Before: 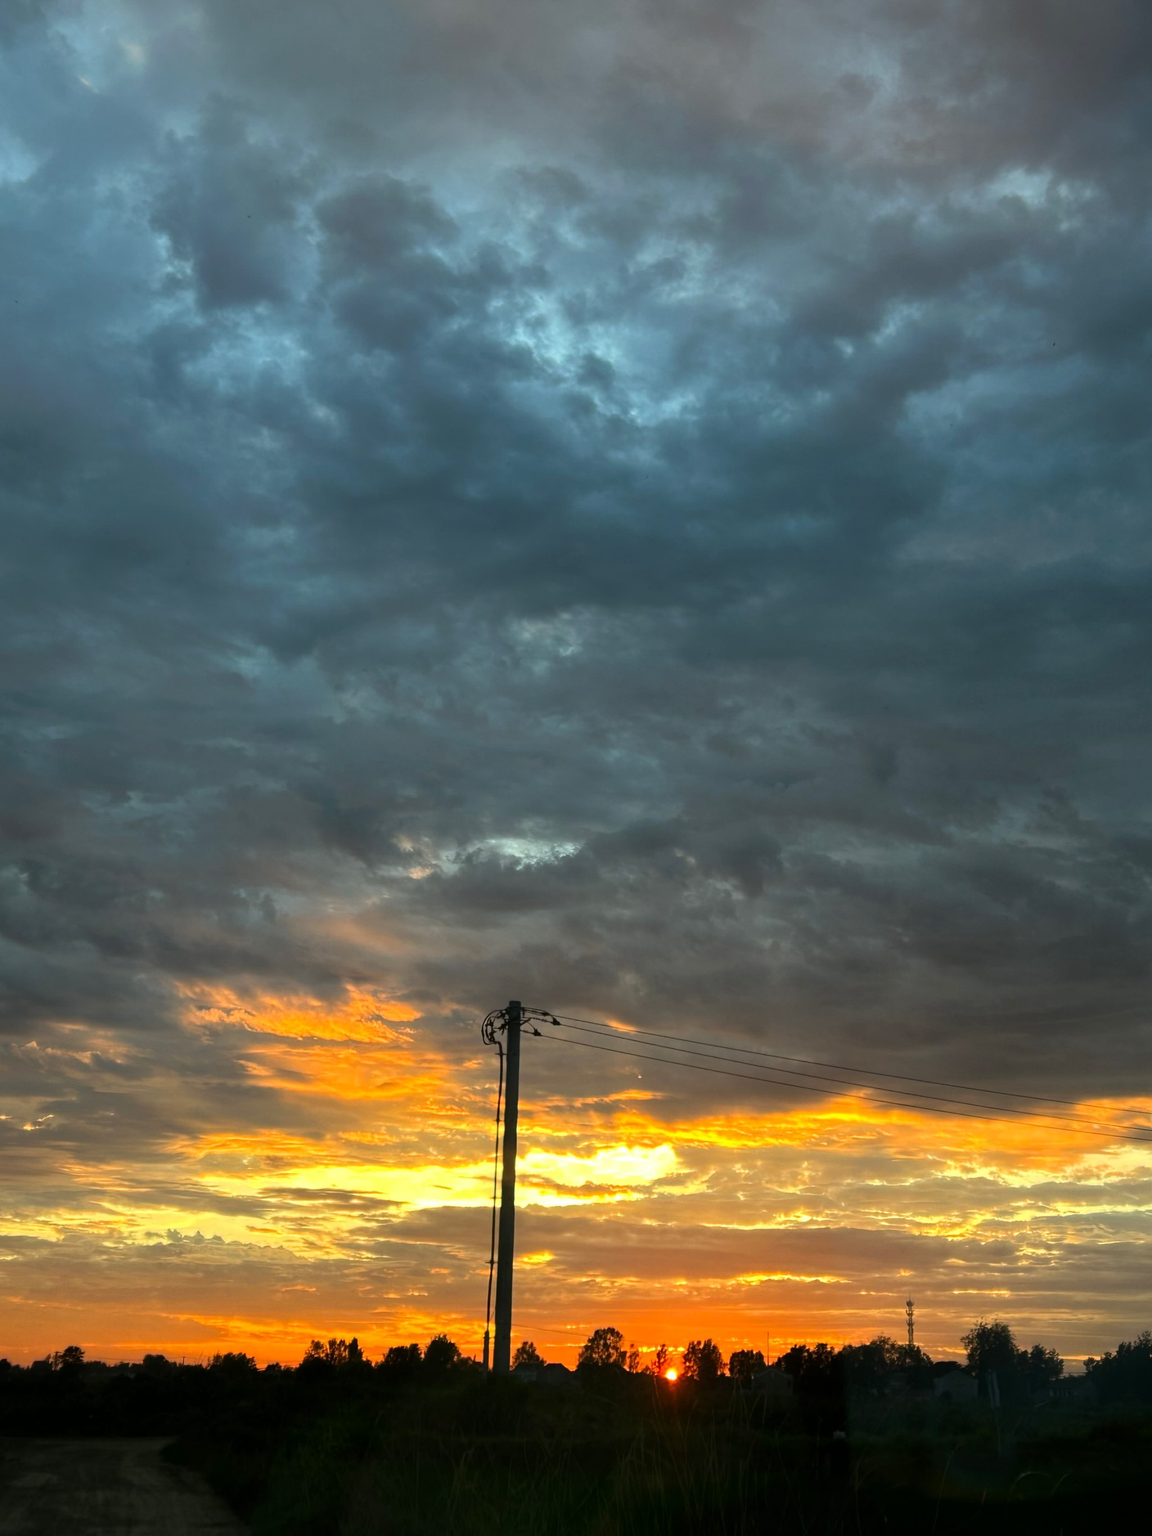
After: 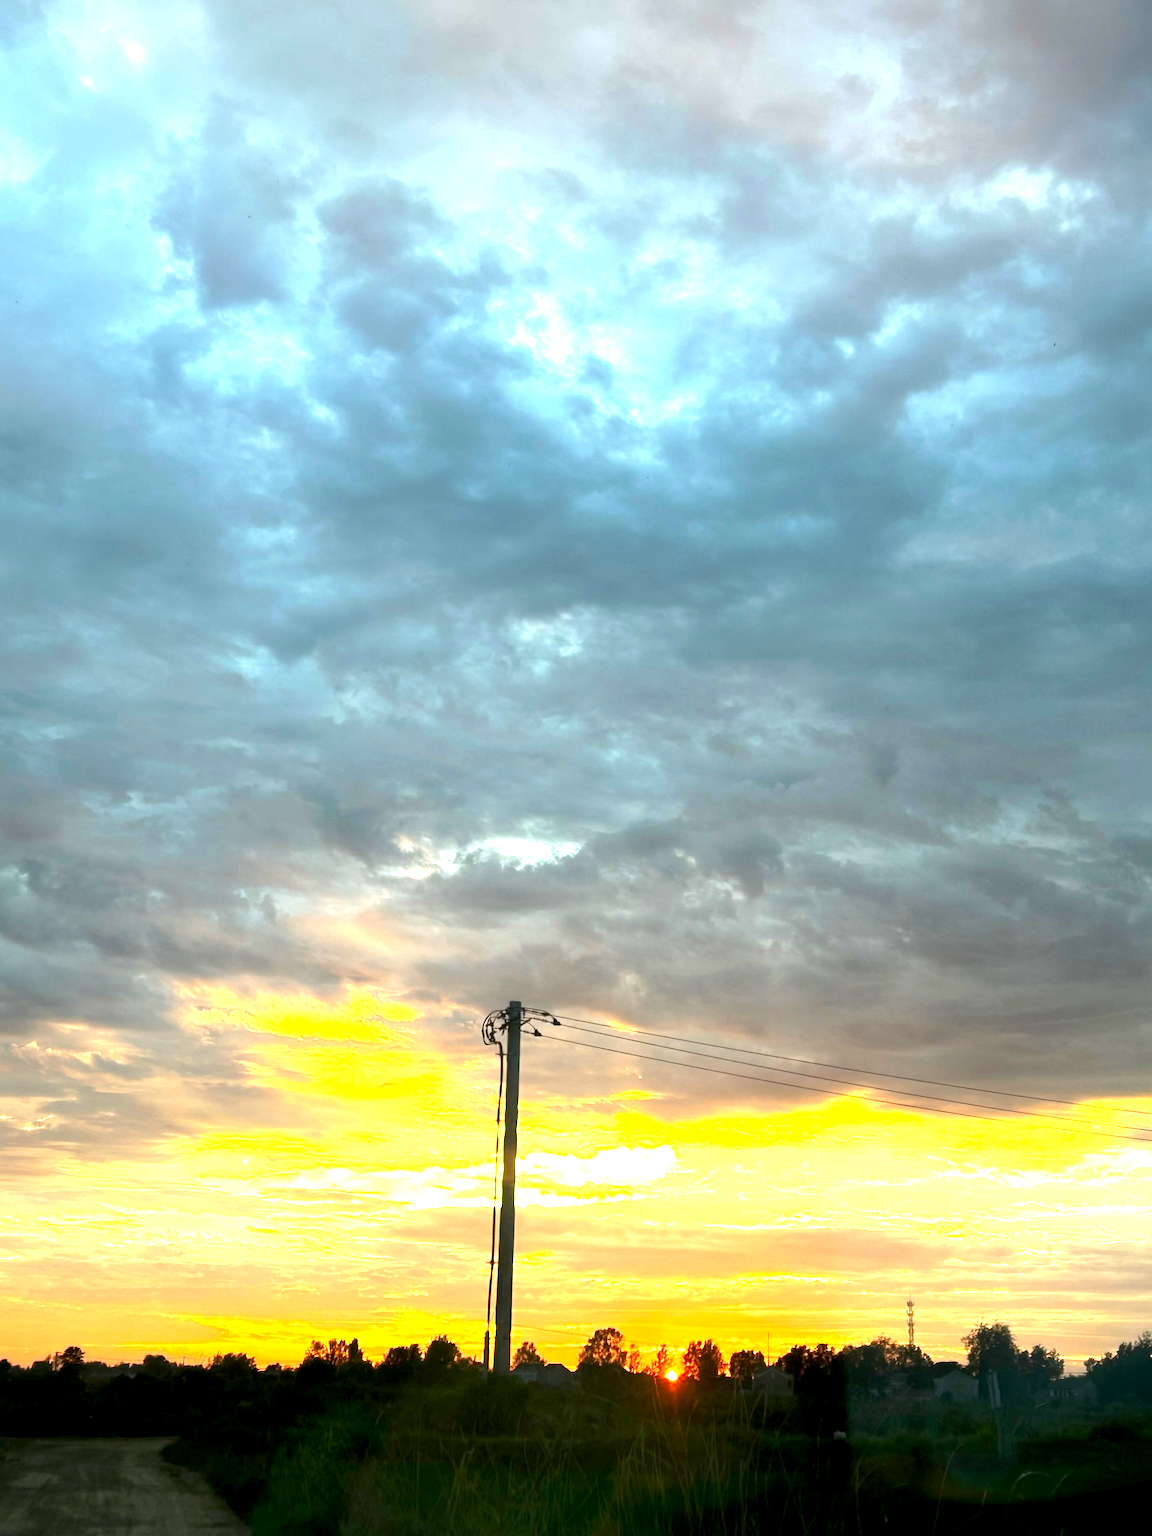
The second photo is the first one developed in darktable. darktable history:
exposure: black level correction 0.002, exposure 1.994 EV, compensate exposure bias true, compensate highlight preservation false
contrast equalizer: y [[0.6 ×6], [0.55 ×6], [0 ×6], [0 ×6], [0 ×6]], mix -0.215
